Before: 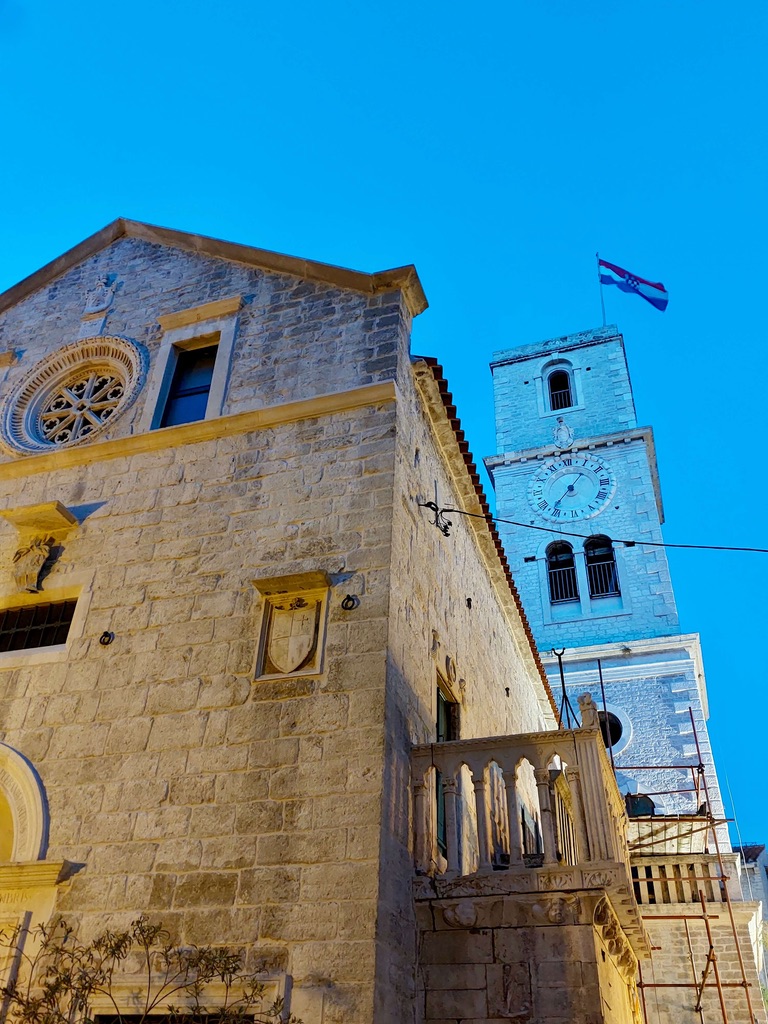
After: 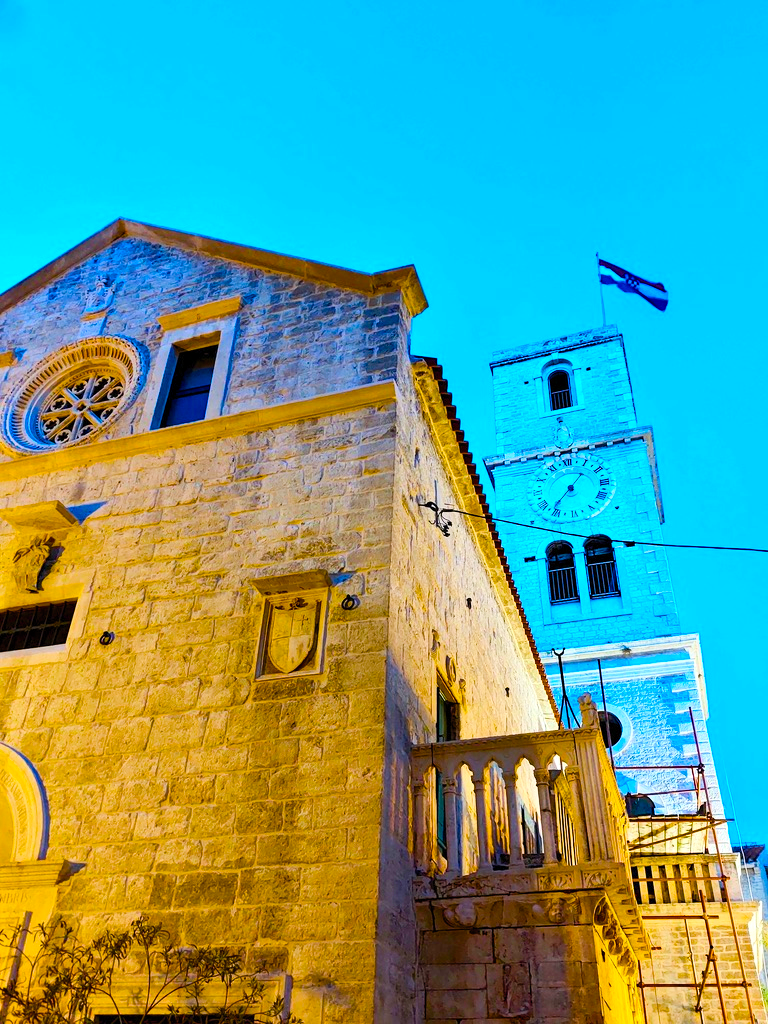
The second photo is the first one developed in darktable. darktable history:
exposure: exposure -0.153 EV, compensate highlight preservation false
color balance rgb: linear chroma grading › shadows 10%, linear chroma grading › highlights 10%, linear chroma grading › global chroma 15%, linear chroma grading › mid-tones 15%, perceptual saturation grading › global saturation 40%, perceptual saturation grading › highlights -25%, perceptual saturation grading › mid-tones 35%, perceptual saturation grading › shadows 35%, perceptual brilliance grading › global brilliance 11.29%, global vibrance 11.29%
contrast brightness saturation: contrast 0.2, brightness 0.15, saturation 0.14
